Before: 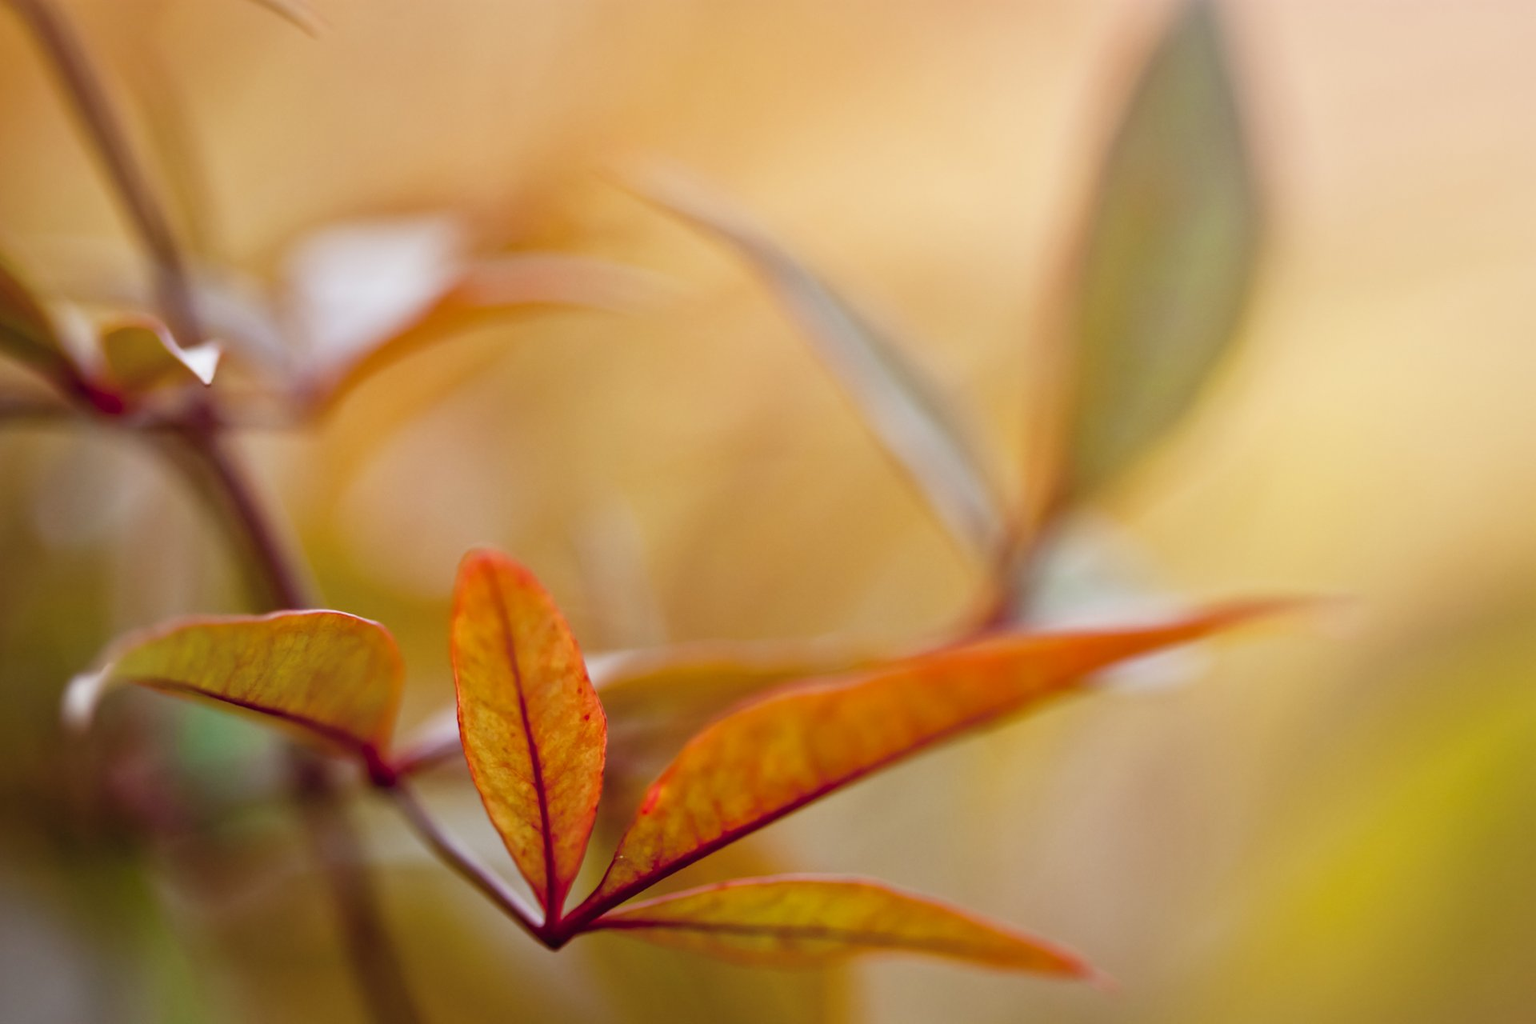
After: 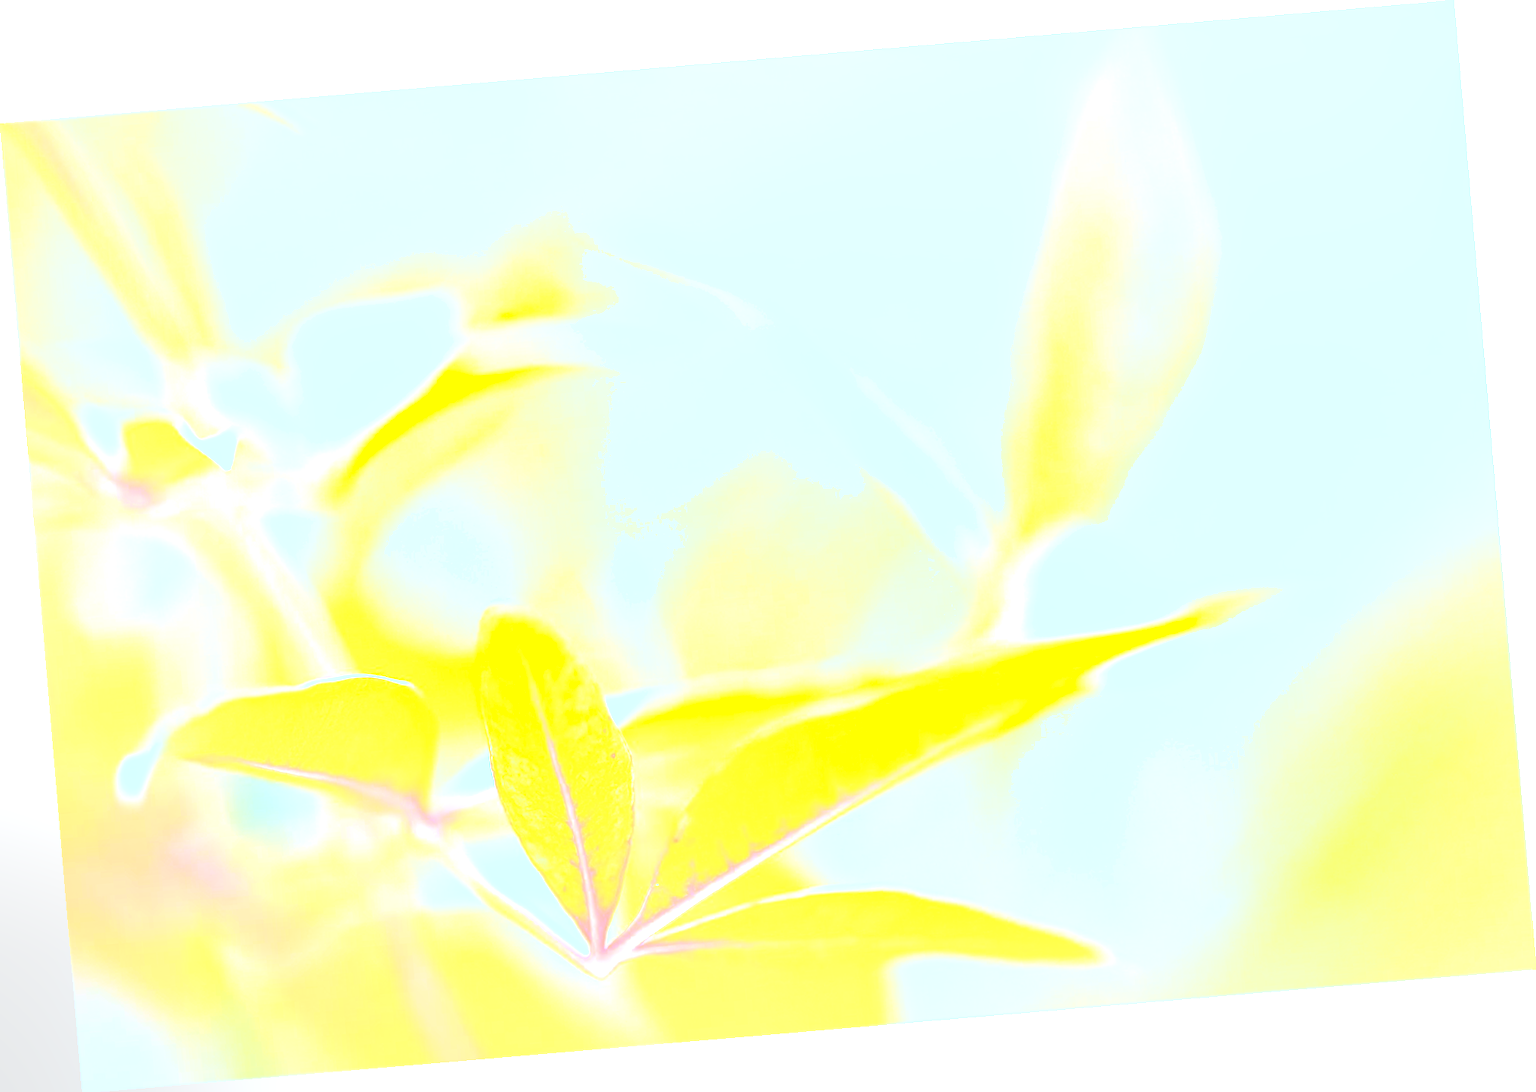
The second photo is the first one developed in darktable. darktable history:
exposure: black level correction 0, exposure 1 EV, compensate highlight preservation false
shadows and highlights: white point adjustment 1, soften with gaussian
local contrast: on, module defaults
sharpen: amount 0.575
color correction: highlights a* -9.73, highlights b* -21.22
base curve: curves: ch0 [(0, 0) (0.007, 0.004) (0.027, 0.03) (0.046, 0.07) (0.207, 0.54) (0.442, 0.872) (0.673, 0.972) (1, 1)], preserve colors none
rotate and perspective: rotation -4.86°, automatic cropping off
bloom: size 70%, threshold 25%, strength 70%
